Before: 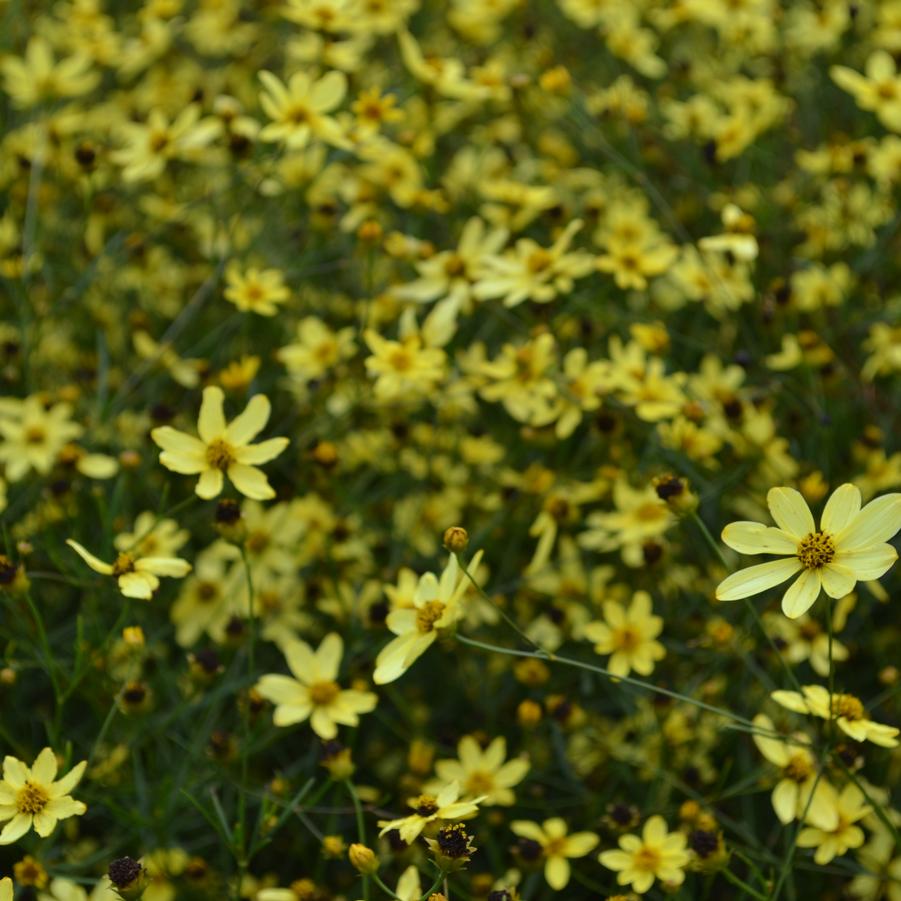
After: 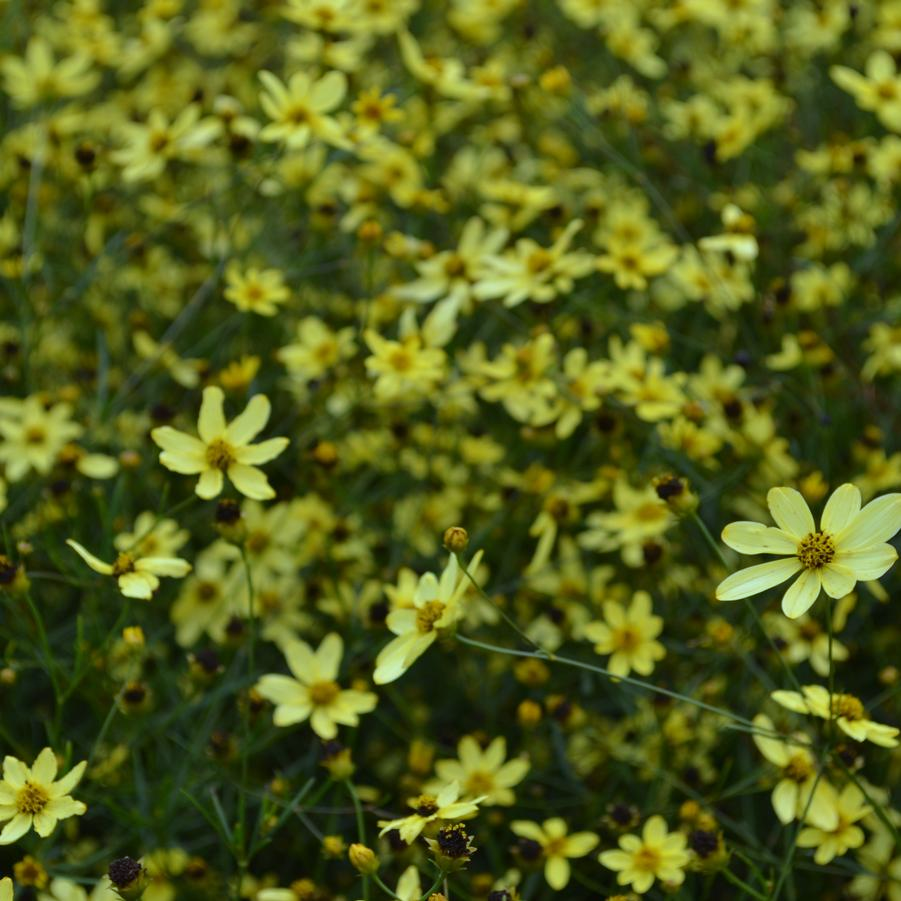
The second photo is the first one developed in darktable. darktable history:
tone equalizer: on, module defaults
white balance: red 0.926, green 1.003, blue 1.133
